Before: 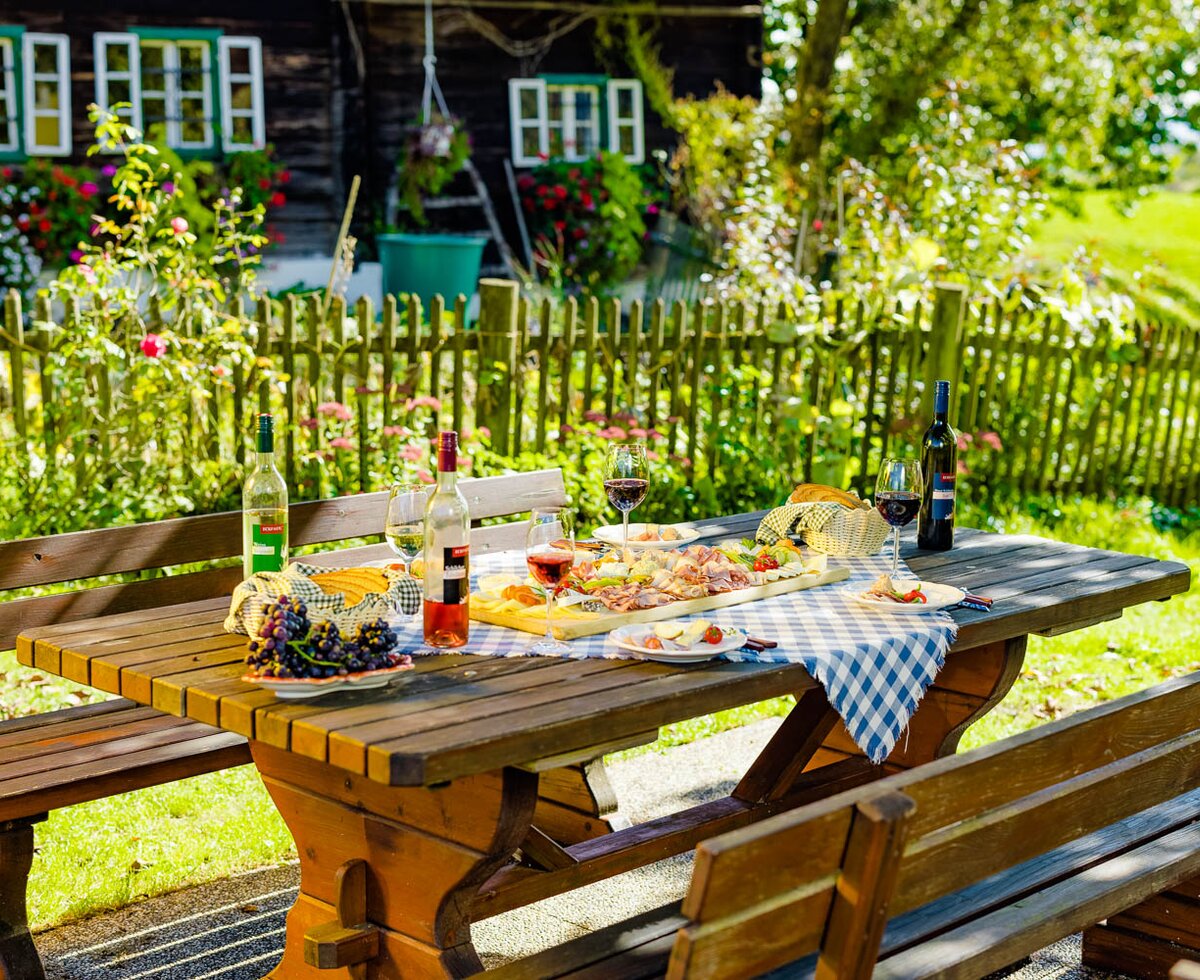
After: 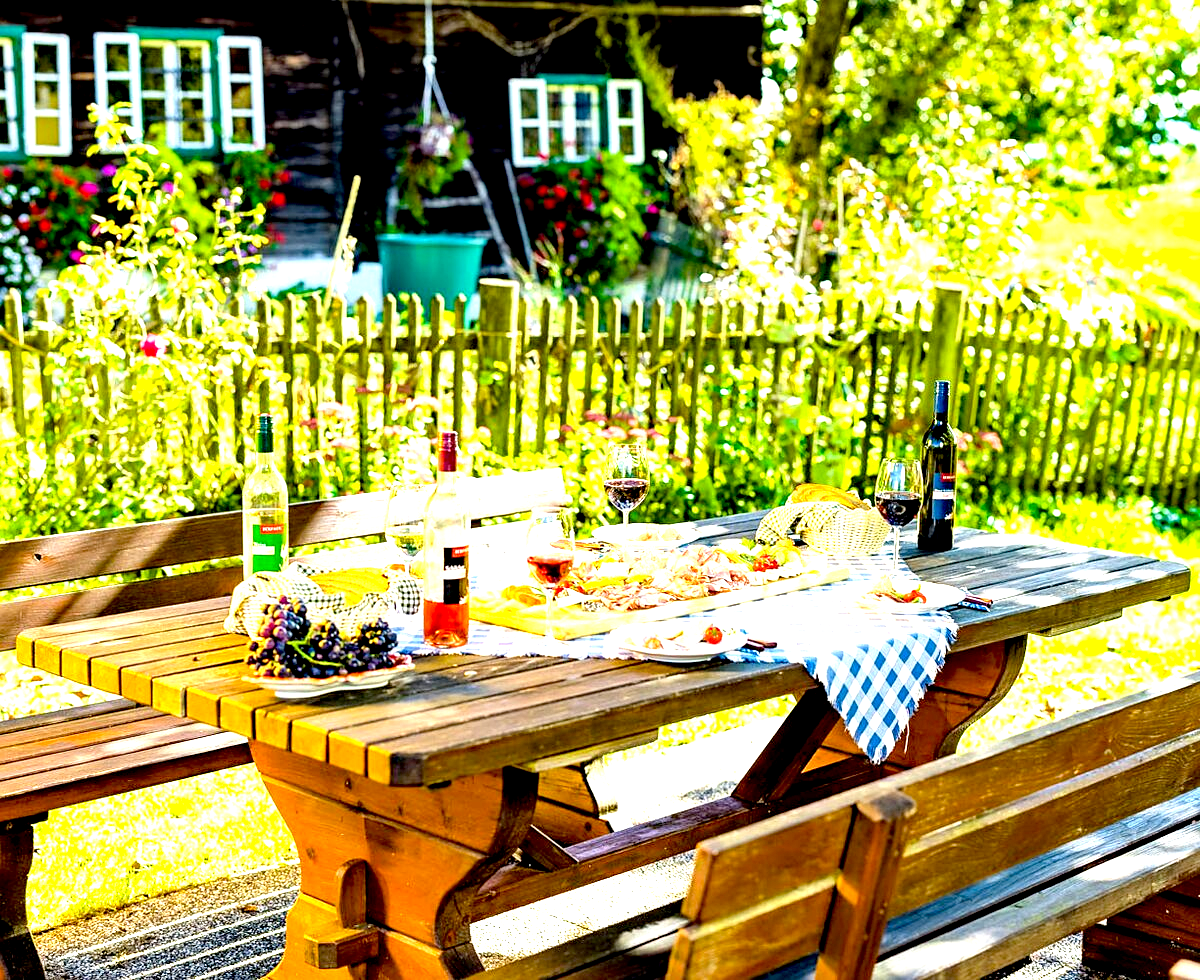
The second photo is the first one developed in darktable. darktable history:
tone equalizer: -8 EV -0.455 EV, -7 EV -0.387 EV, -6 EV -0.368 EV, -5 EV -0.207 EV, -3 EV 0.211 EV, -2 EV 0.363 EV, -1 EV 0.401 EV, +0 EV 0.407 EV
sharpen: amount 0.203
exposure: black level correction 0.011, exposure 1.083 EV, compensate exposure bias true, compensate highlight preservation false
